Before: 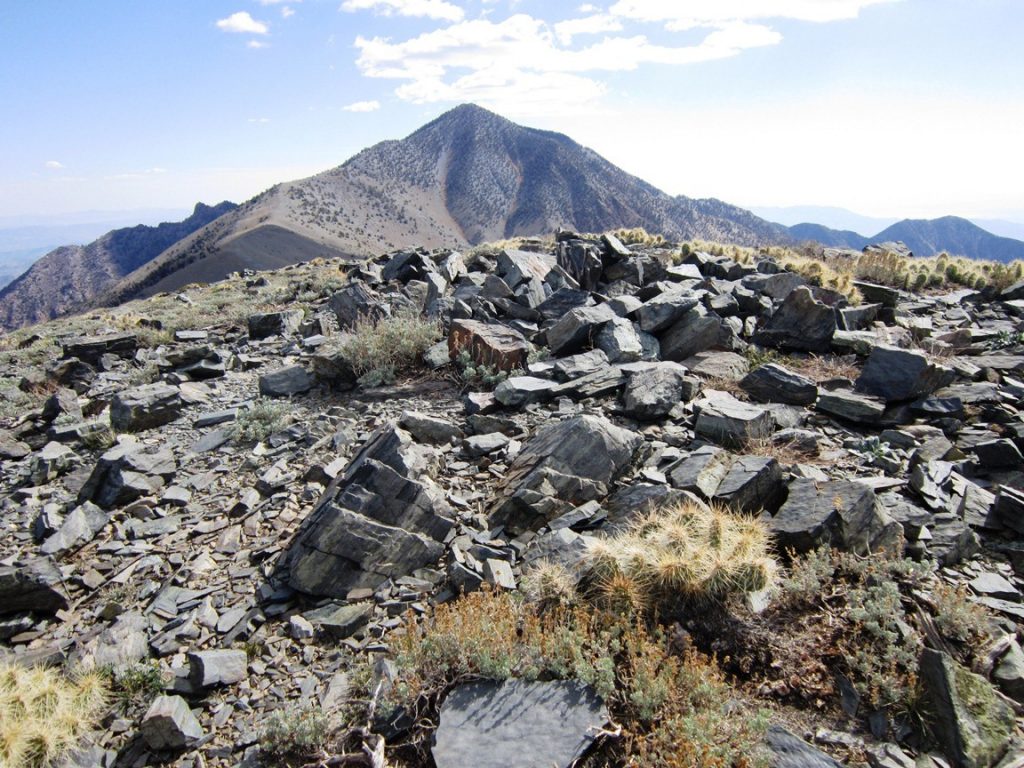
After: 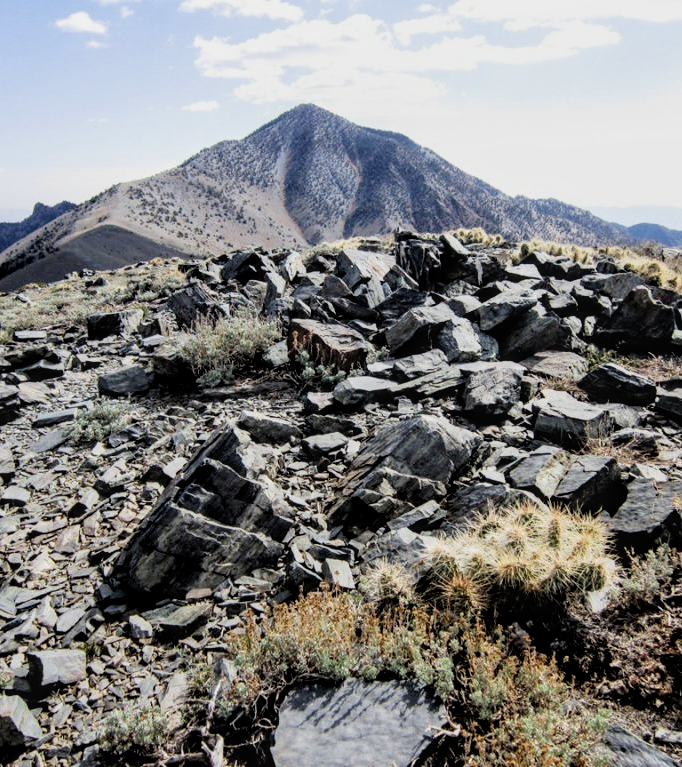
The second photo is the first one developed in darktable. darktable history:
filmic rgb: black relative exposure -5 EV, white relative exposure 3.5 EV, hardness 3.19, contrast 1.4, highlights saturation mix -30%
crop and rotate: left 15.754%, right 17.579%
local contrast: on, module defaults
